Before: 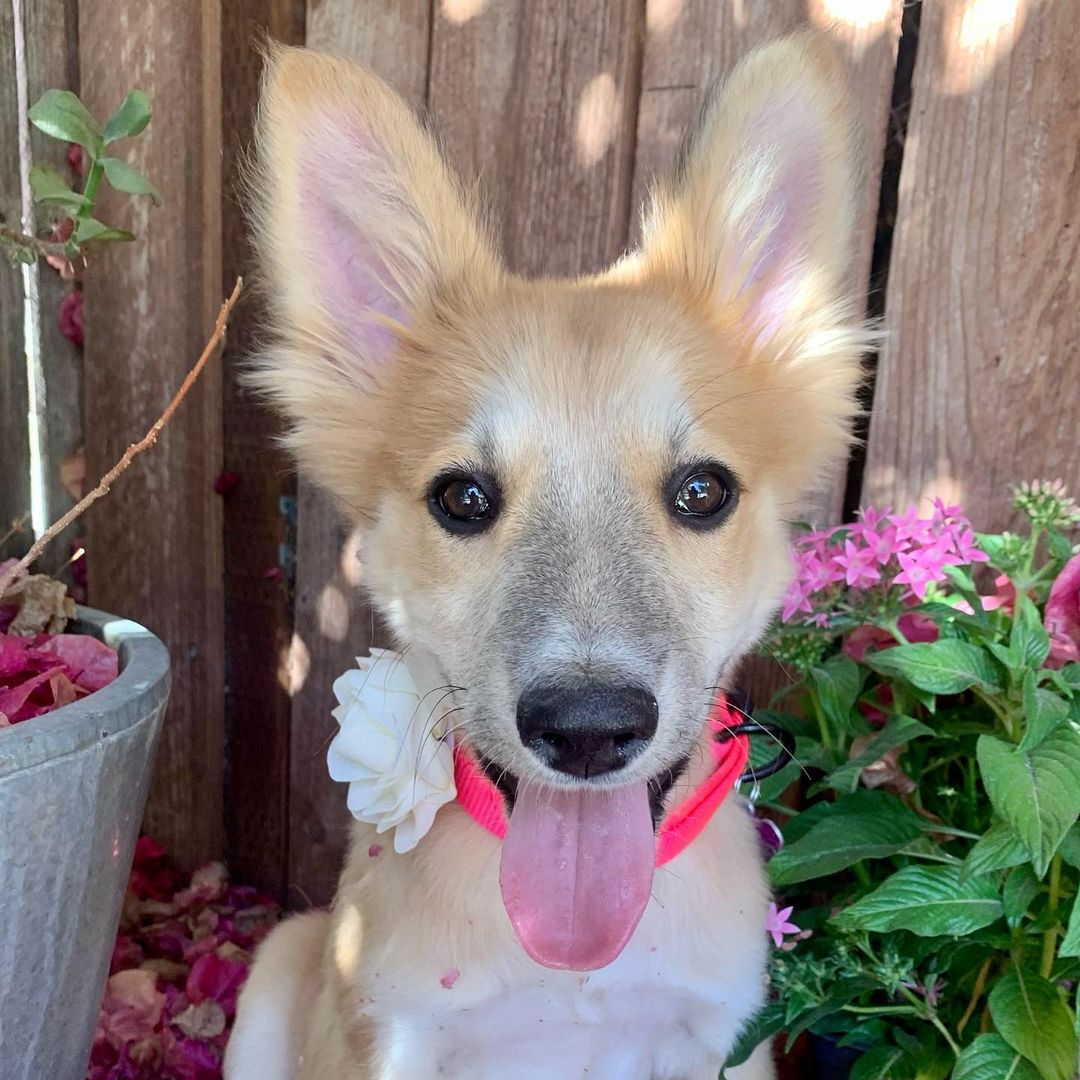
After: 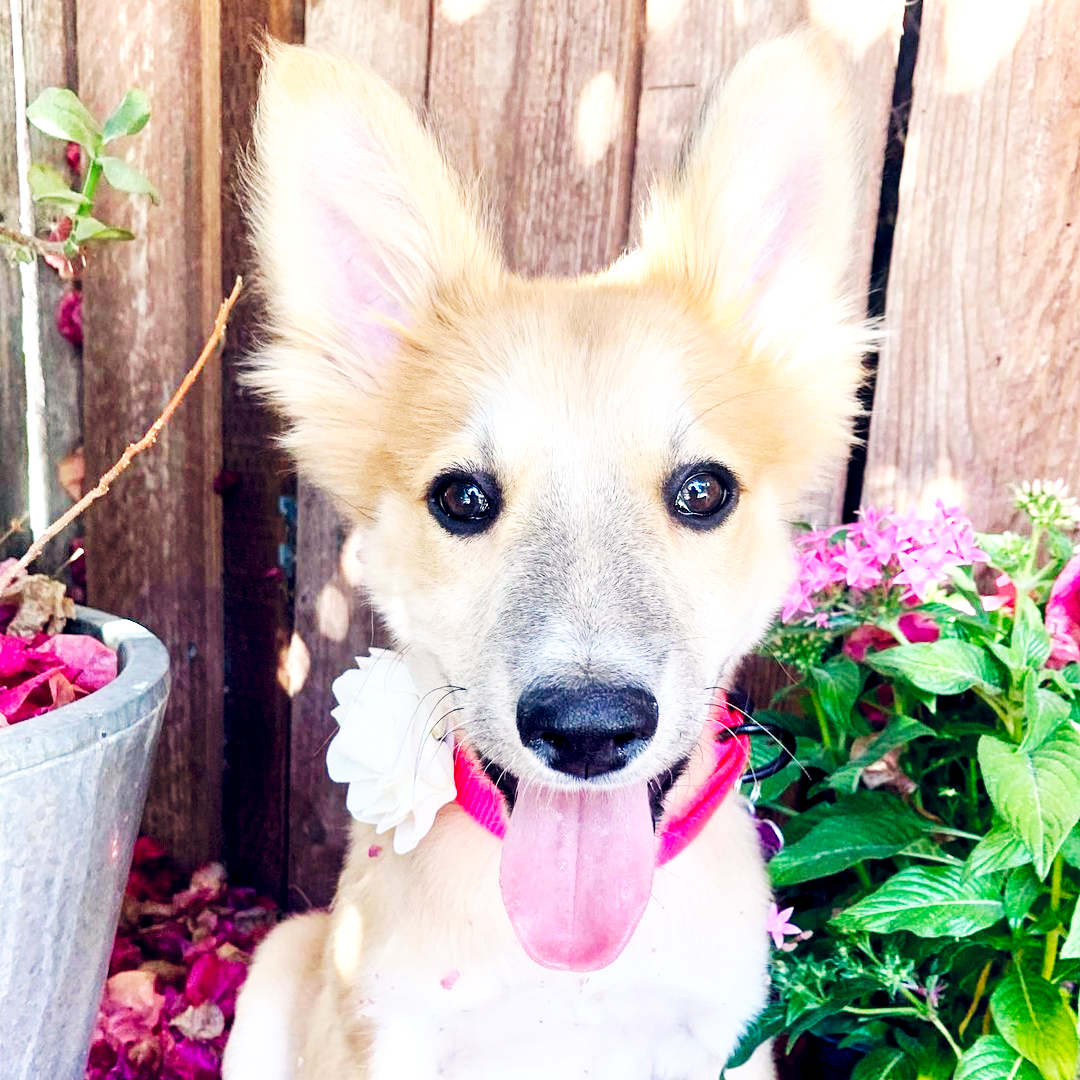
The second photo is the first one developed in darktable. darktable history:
base curve: curves: ch0 [(0, 0) (0.007, 0.004) (0.027, 0.03) (0.046, 0.07) (0.207, 0.54) (0.442, 0.872) (0.673, 0.972) (1, 1)], preserve colors none
local contrast: highlights 100%, shadows 100%, detail 120%, midtone range 0.2
color balance rgb: shadows lift › hue 87.51°, highlights gain › chroma 1.35%, highlights gain › hue 55.1°, global offset › chroma 0.13%, global offset › hue 253.66°, perceptual saturation grading › global saturation 16.38%
lens correction: scale 1, crop 1, focal 35, aperture 2.5, distance 1000, camera "Canon EOS 5D Mark III", lens "Sigma 35mm f/1.4 DG HSM"
